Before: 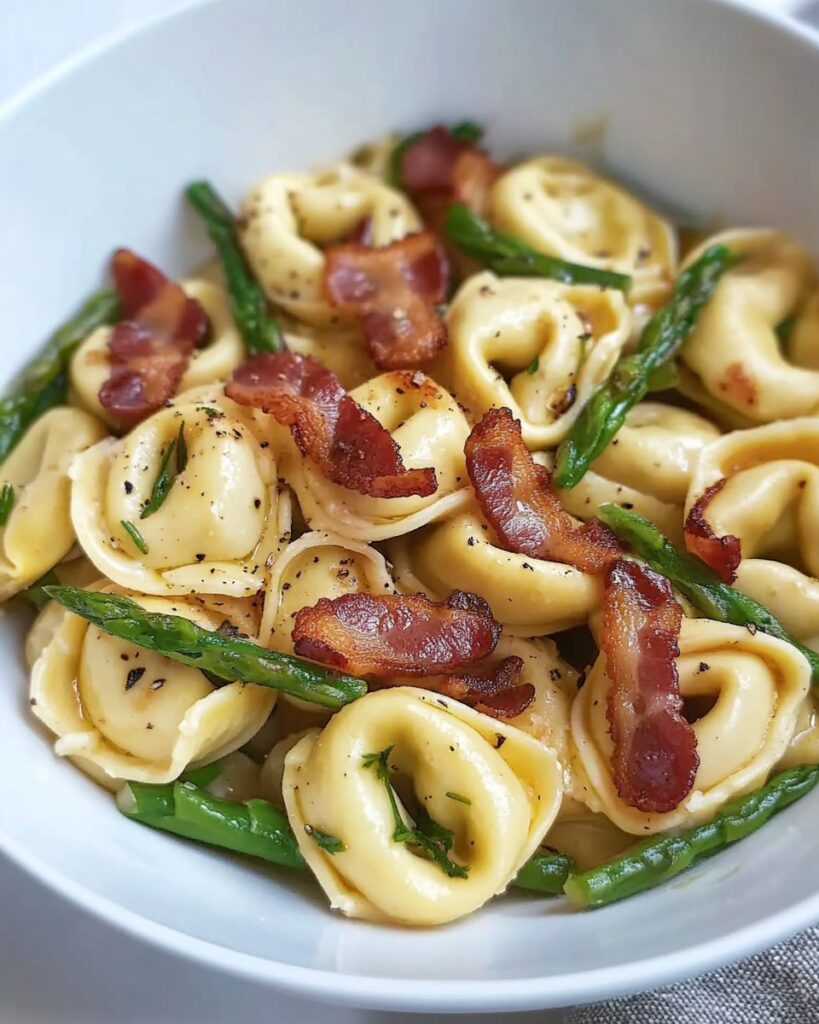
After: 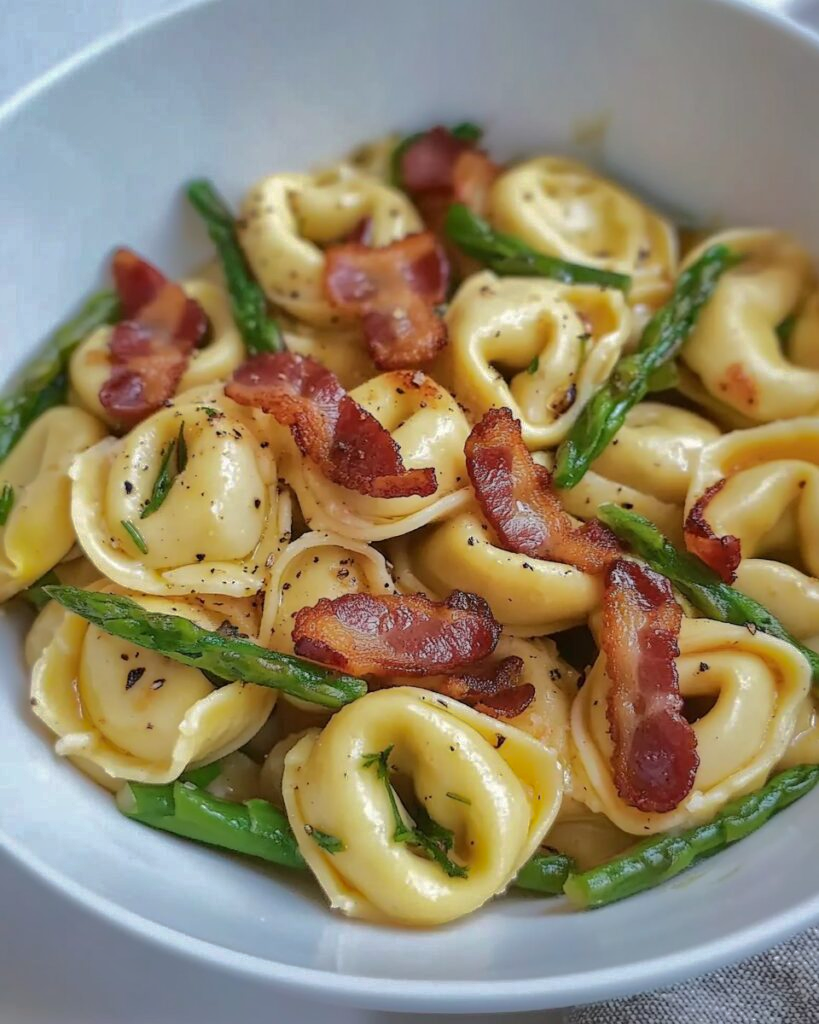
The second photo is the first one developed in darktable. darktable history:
shadows and highlights: shadows -19.93, highlights -73.49
